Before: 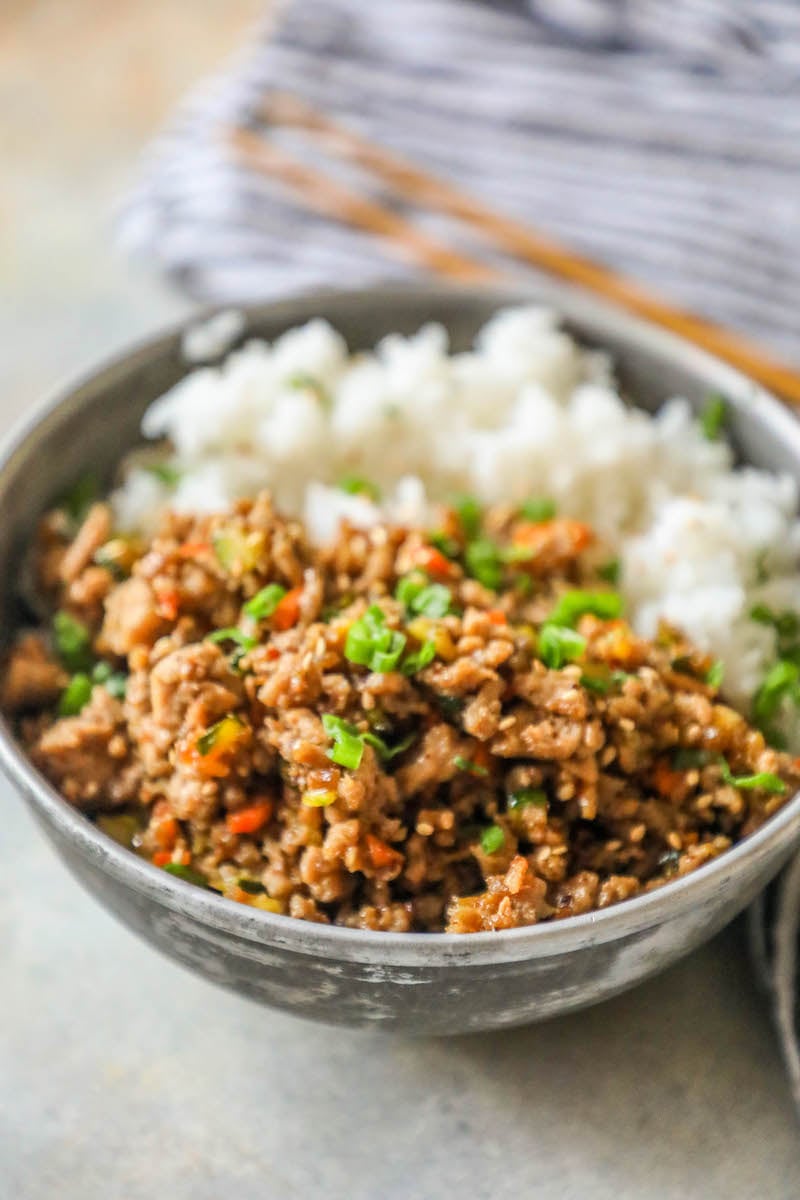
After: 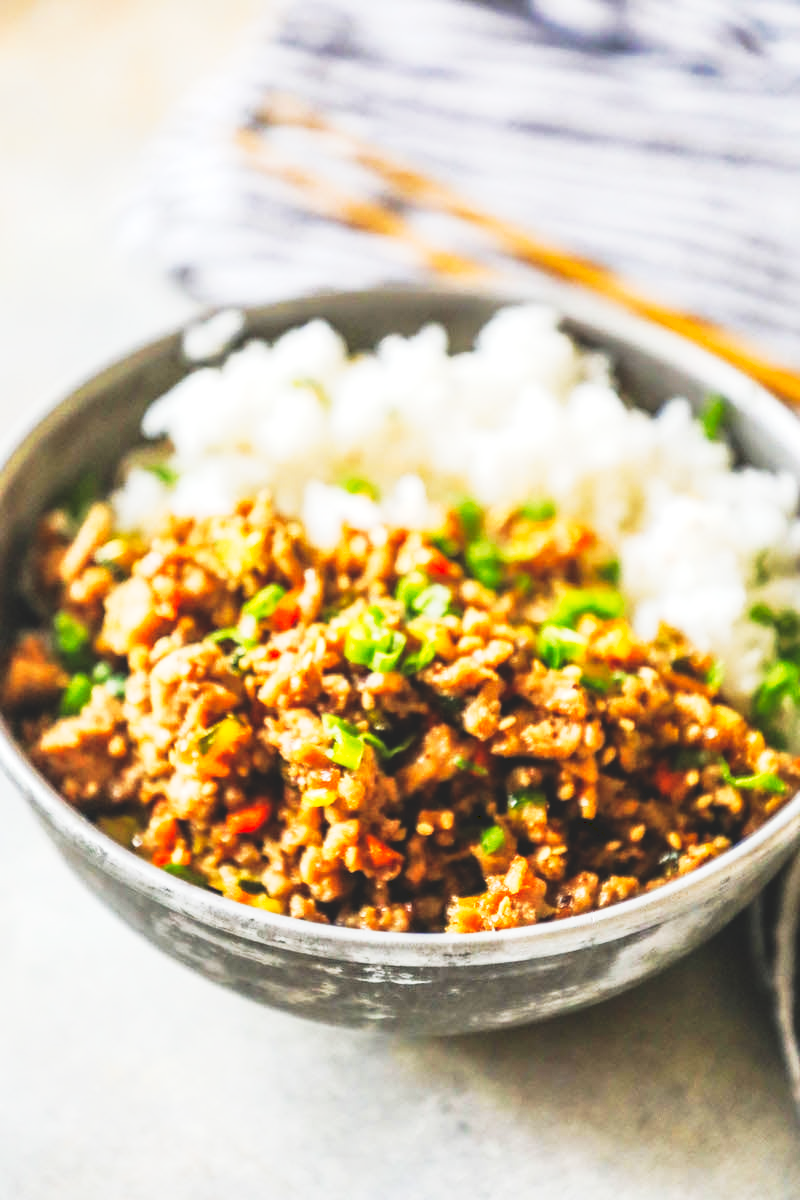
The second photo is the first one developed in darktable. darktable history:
shadows and highlights: shadows -20.49, white point adjustment -1.97, highlights -35.17
tone curve: curves: ch0 [(0, 0) (0.003, 0.142) (0.011, 0.142) (0.025, 0.147) (0.044, 0.147) (0.069, 0.152) (0.1, 0.16) (0.136, 0.172) (0.177, 0.193) (0.224, 0.221) (0.277, 0.264) (0.335, 0.322) (0.399, 0.399) (0.468, 0.49) (0.543, 0.593) (0.623, 0.723) (0.709, 0.841) (0.801, 0.925) (0.898, 0.976) (1, 1)], preserve colors none
exposure: exposure 0.51 EV, compensate exposure bias true, compensate highlight preservation false
